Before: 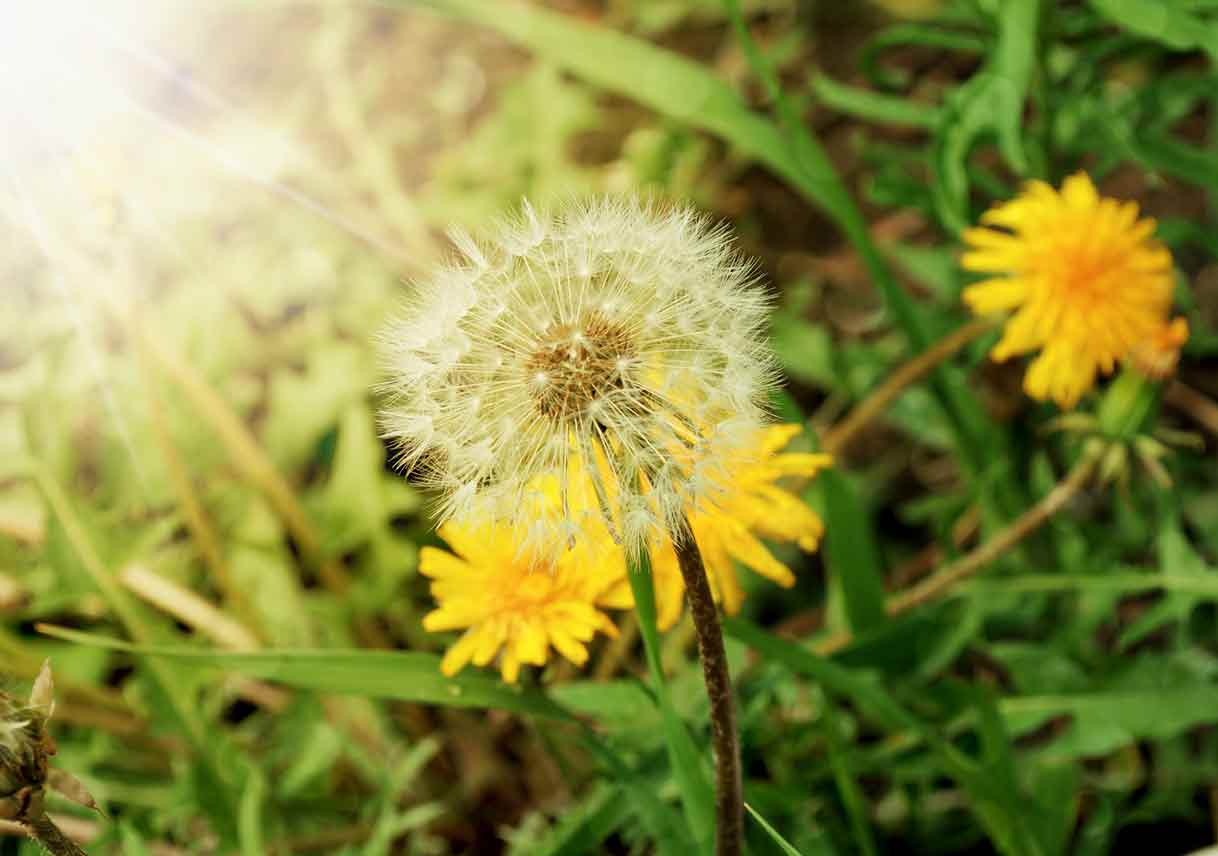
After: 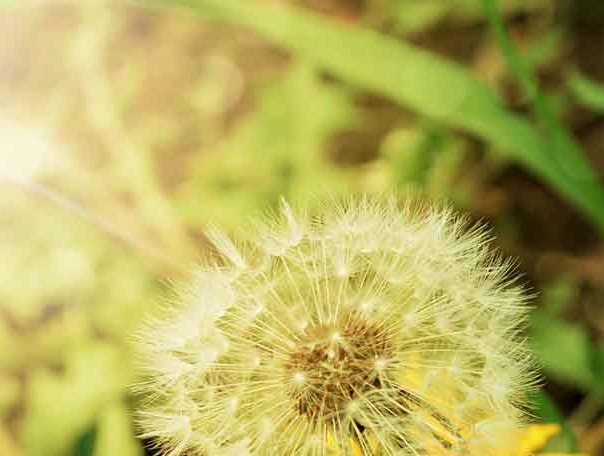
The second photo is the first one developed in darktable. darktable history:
crop: left 19.883%, right 30.522%, bottom 46.65%
tone equalizer: edges refinement/feathering 500, mask exposure compensation -1.57 EV, preserve details no
velvia: strength 40.42%
